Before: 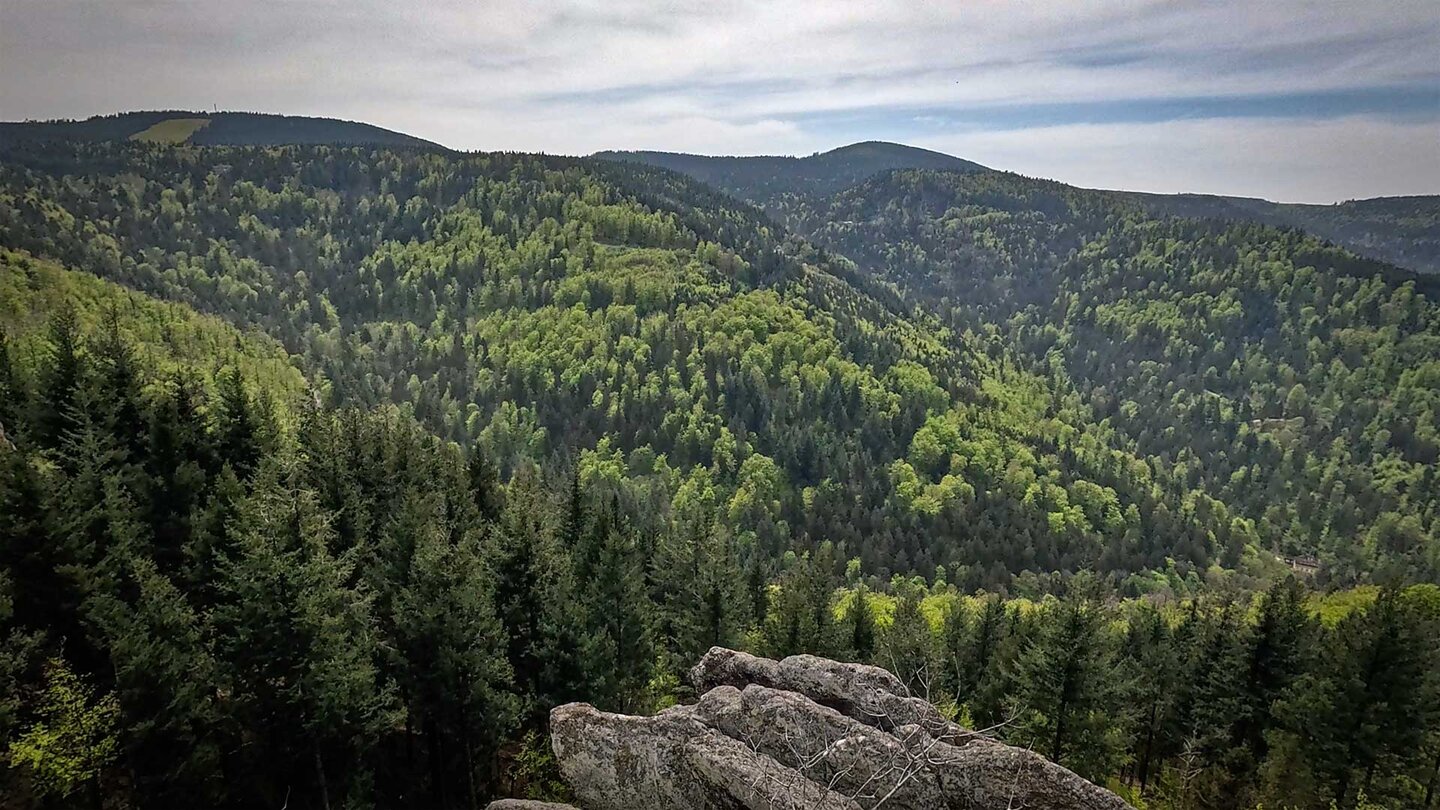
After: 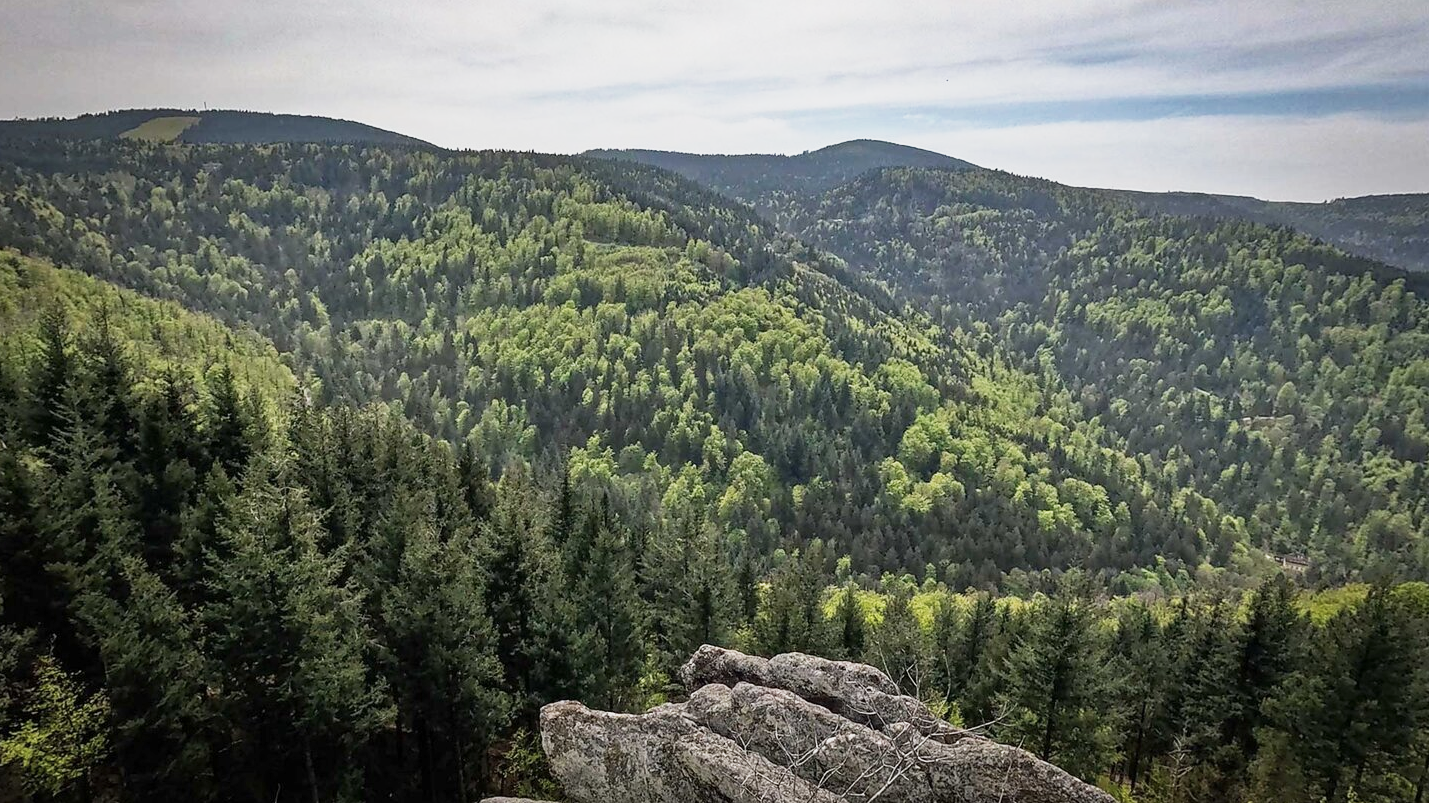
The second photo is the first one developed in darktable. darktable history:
crop and rotate: left 0.721%, top 0.361%, bottom 0.409%
color correction: highlights b* -0.023, saturation 0.872
base curve: curves: ch0 [(0, 0) (0.088, 0.125) (0.176, 0.251) (0.354, 0.501) (0.613, 0.749) (1, 0.877)], preserve colors none
